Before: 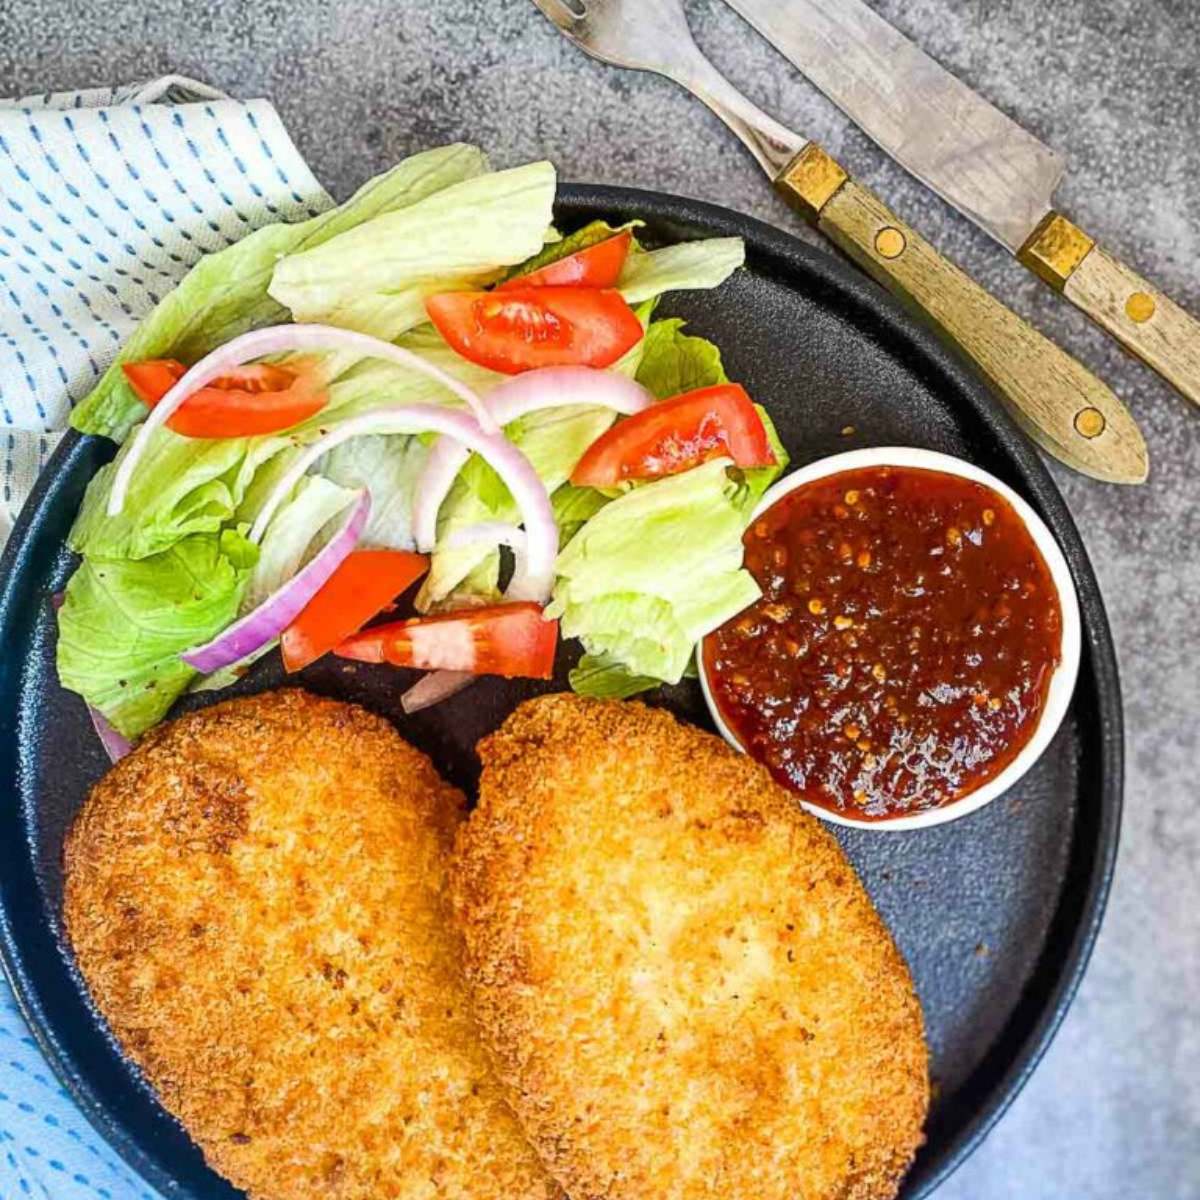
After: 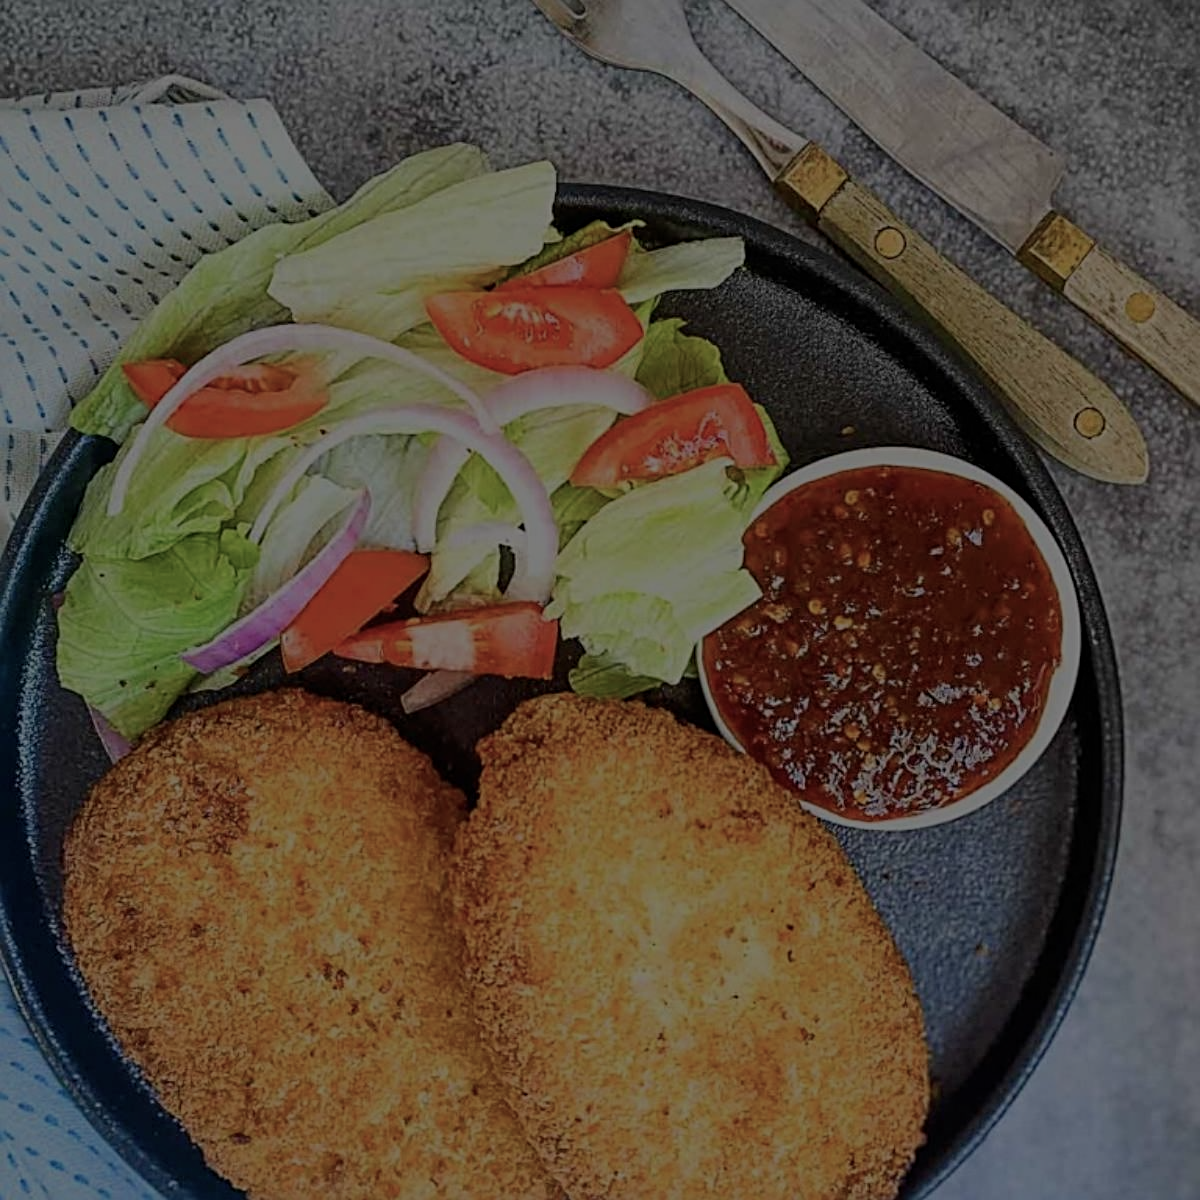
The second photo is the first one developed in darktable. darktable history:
shadows and highlights: radius 93.07, shadows -14.46, white point adjustment 0.23, highlights 31.48, compress 48.23%, highlights color adjustment 52.79%, soften with gaussian
sharpen: radius 2.531, amount 0.628
color balance rgb: perceptual brilliance grading › global brilliance -48.39%
tone equalizer: on, module defaults
